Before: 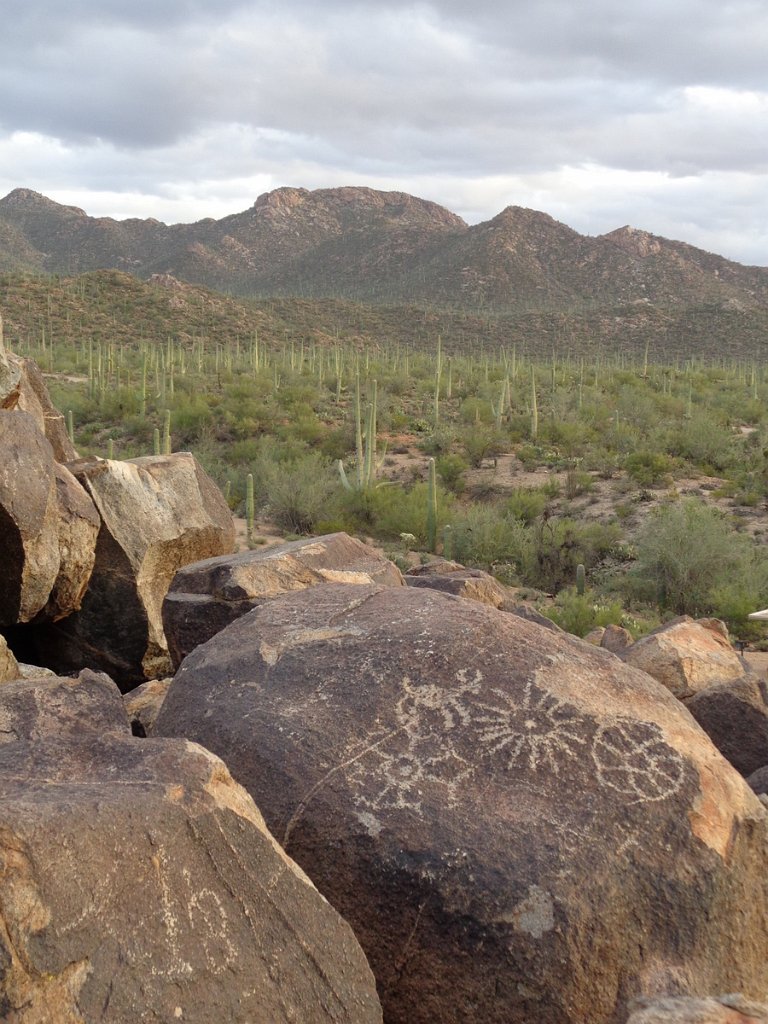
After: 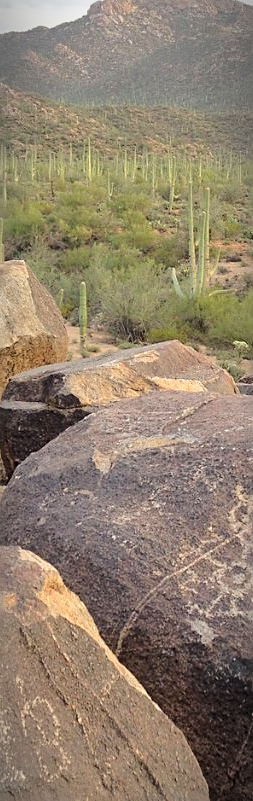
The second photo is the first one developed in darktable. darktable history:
vignetting: fall-off start 87.5%, automatic ratio true, unbound false
sharpen: on, module defaults
base curve: curves: ch0 [(0, 0) (0.028, 0.03) (0.121, 0.232) (0.46, 0.748) (0.859, 0.968) (1, 1)]
shadows and highlights: shadows 39.23, highlights -59.78
crop and rotate: left 21.854%, top 18.805%, right 45.075%, bottom 2.963%
